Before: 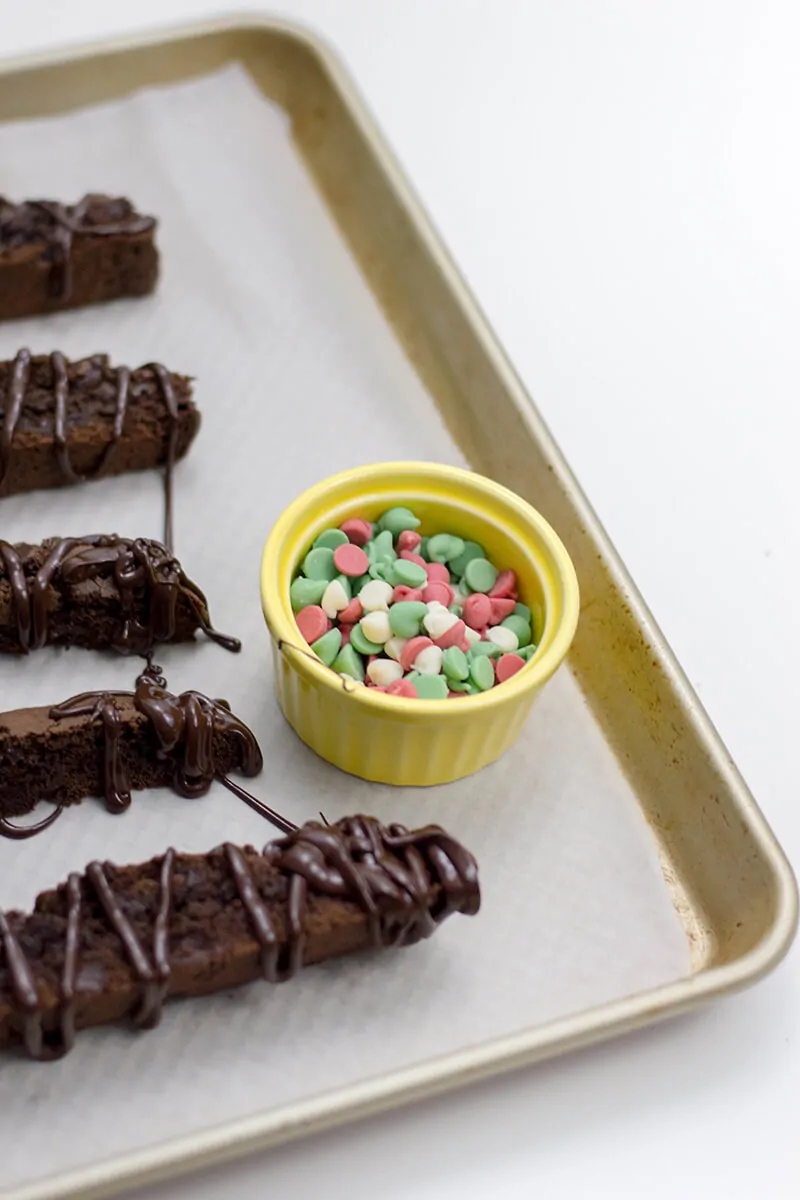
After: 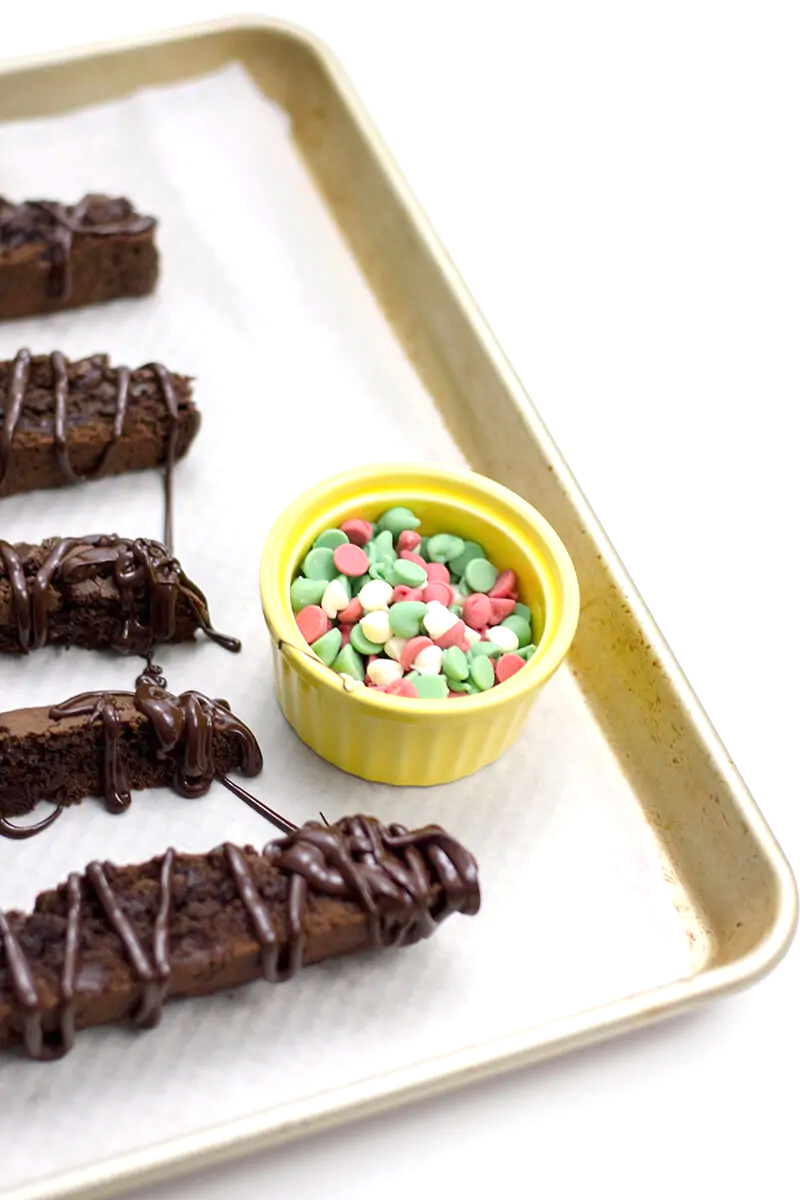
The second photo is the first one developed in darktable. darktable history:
exposure: black level correction 0, exposure 0.691 EV, compensate exposure bias true, compensate highlight preservation false
